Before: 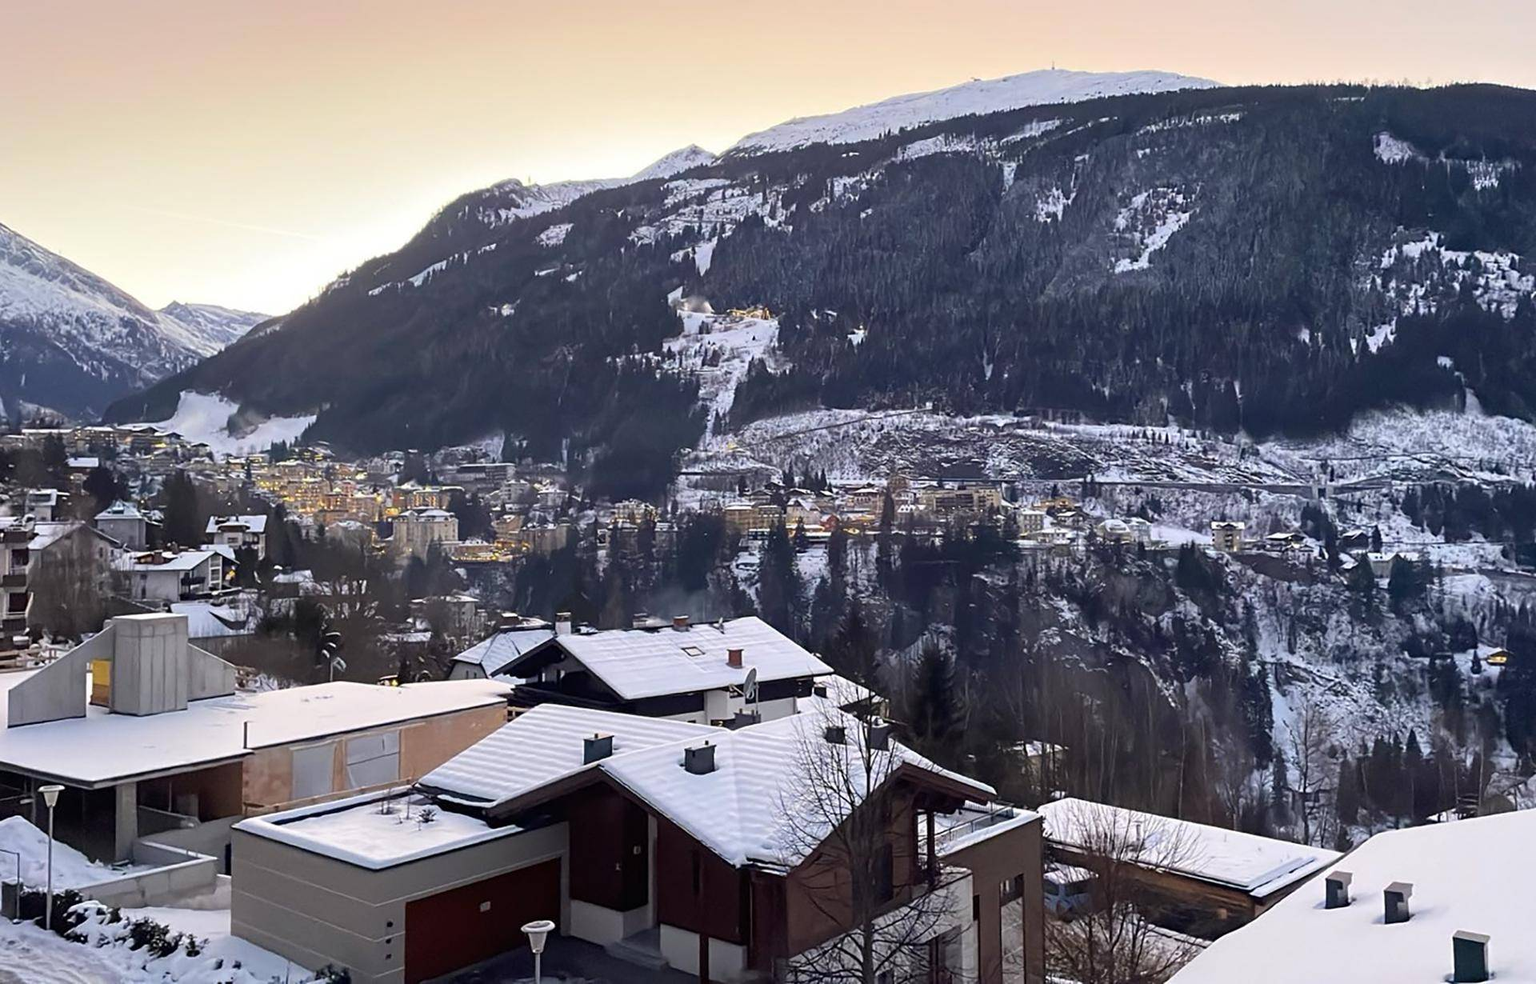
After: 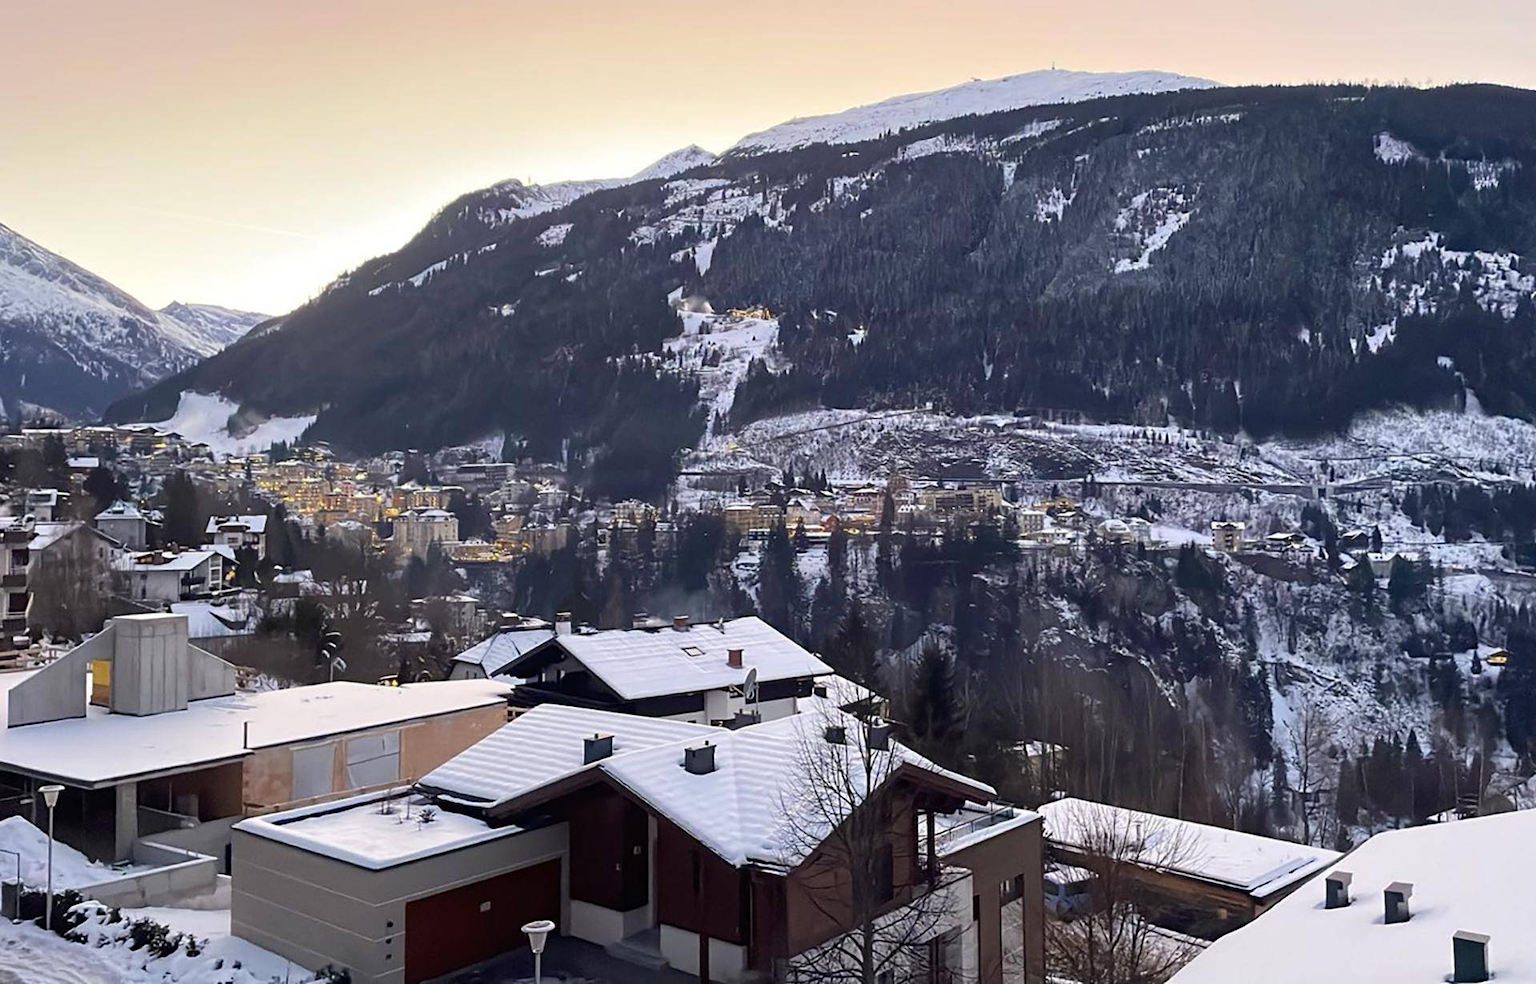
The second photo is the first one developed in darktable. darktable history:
levels: mode automatic, levels [0, 0.445, 1]
